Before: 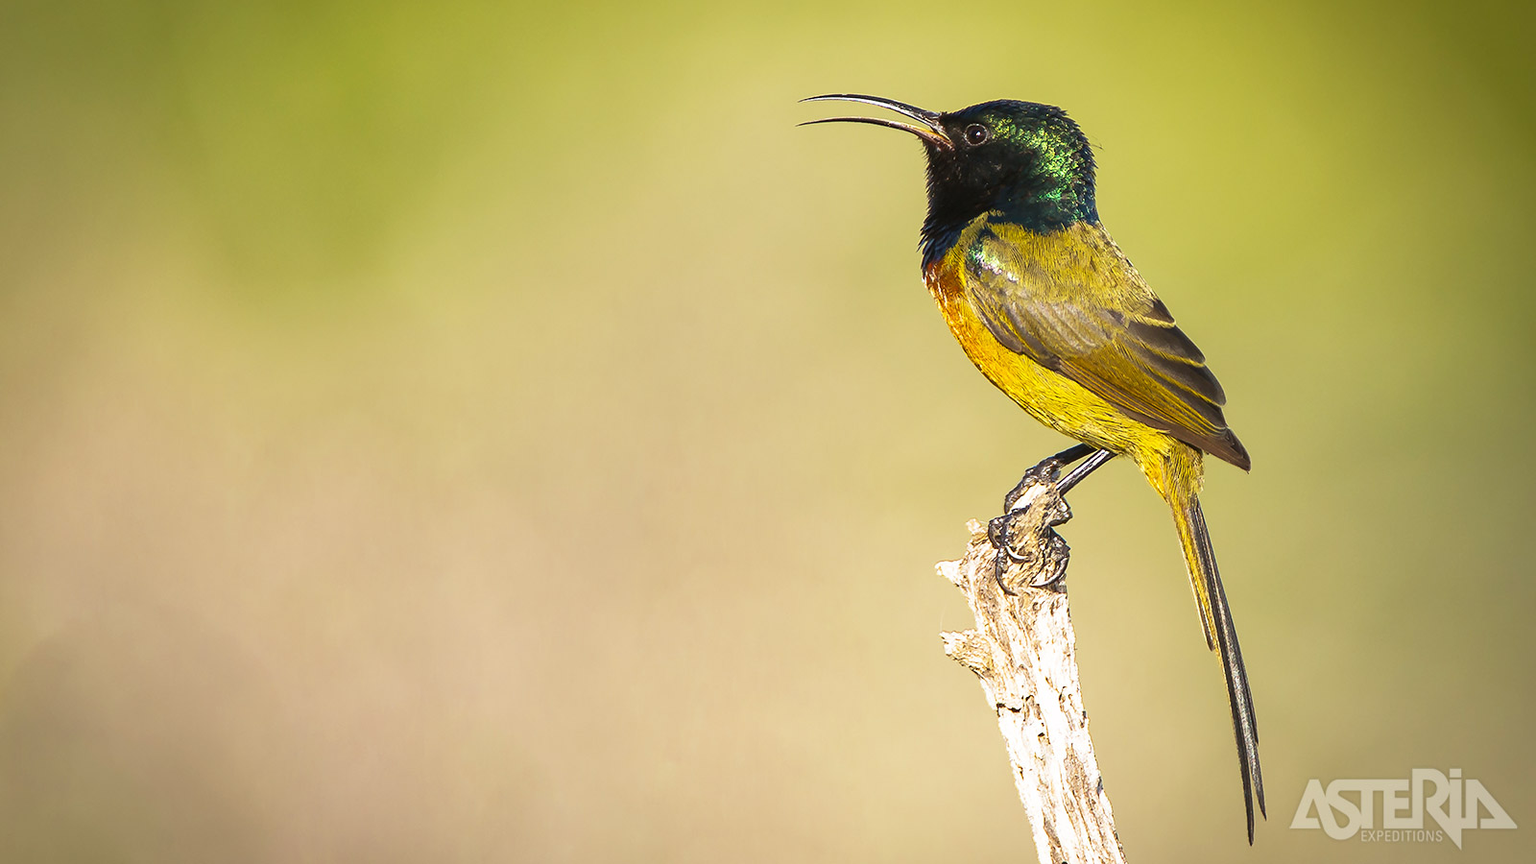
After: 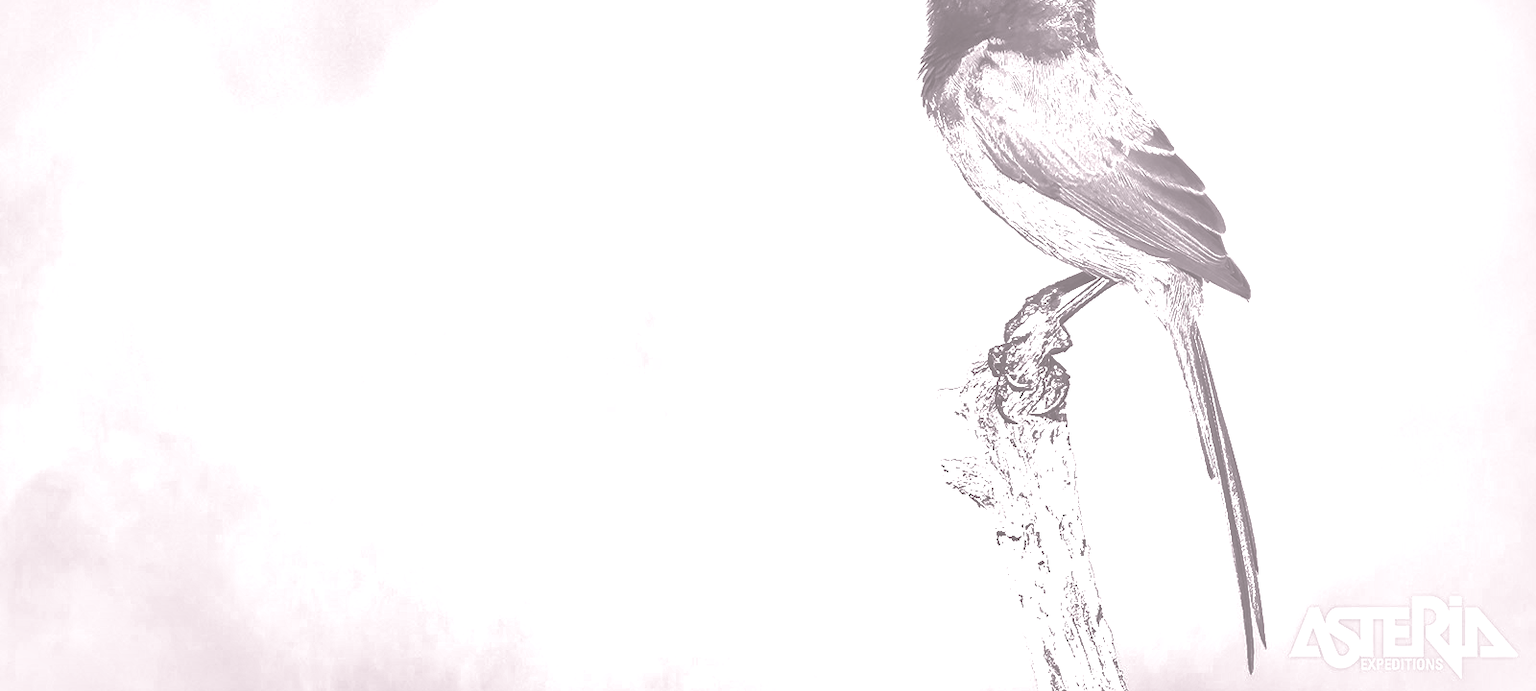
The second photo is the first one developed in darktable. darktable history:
shadows and highlights: shadows 24.5, highlights -78.15, soften with gaussian
split-toning: shadows › hue 36°, shadows › saturation 0.05, highlights › hue 10.8°, highlights › saturation 0.15, compress 40%
crop and rotate: top 19.998%
color balance rgb: perceptual saturation grading › global saturation 25%, global vibrance 20%
exposure: black level correction 0, exposure 0.5 EV, compensate highlight preservation false
colorize: hue 25.2°, saturation 83%, source mix 82%, lightness 79%, version 1
color zones: curves: ch0 [(0.002, 0.593) (0.143, 0.417) (0.285, 0.541) (0.455, 0.289) (0.608, 0.327) (0.727, 0.283) (0.869, 0.571) (1, 0.603)]; ch1 [(0, 0) (0.143, 0) (0.286, 0) (0.429, 0) (0.571, 0) (0.714, 0) (0.857, 0)]
